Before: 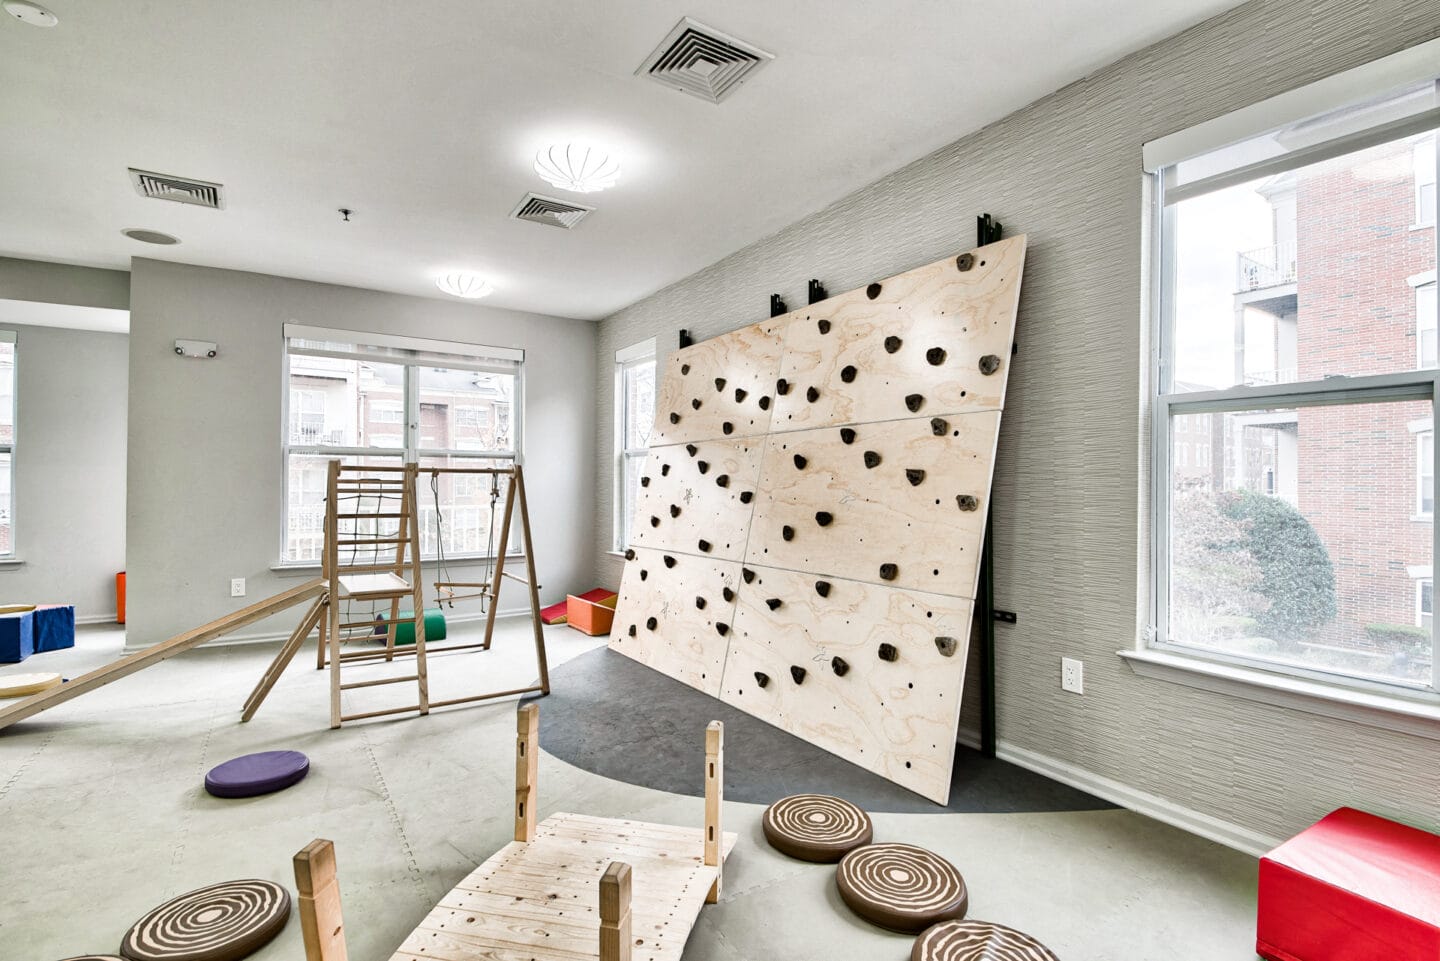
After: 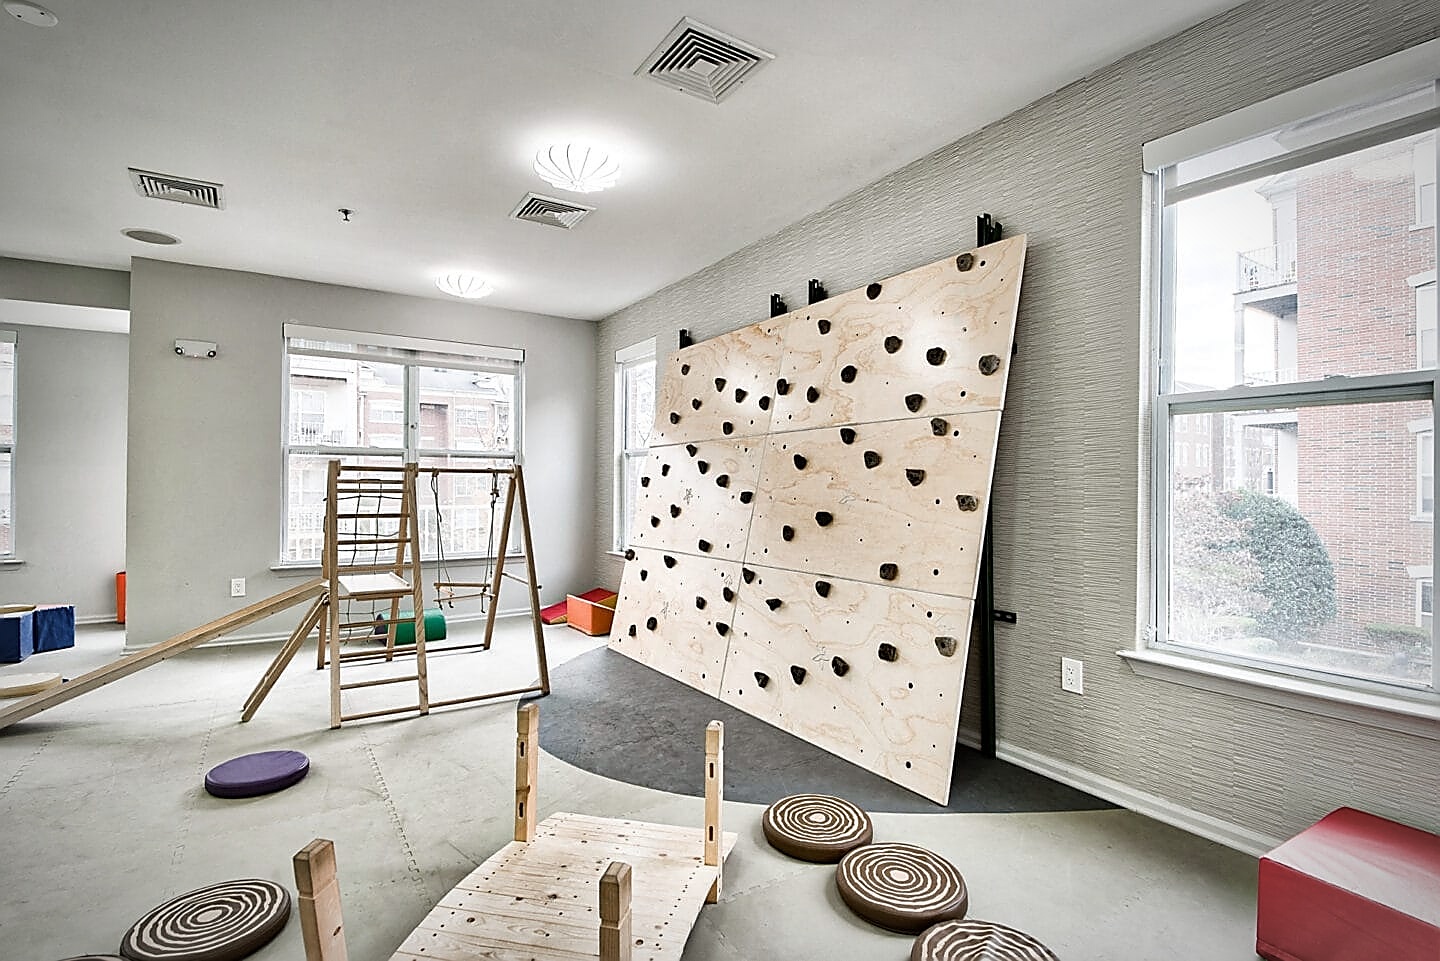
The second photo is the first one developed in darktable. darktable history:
sharpen: radius 1.4, amount 1.25, threshold 0.7
vignetting: automatic ratio true
